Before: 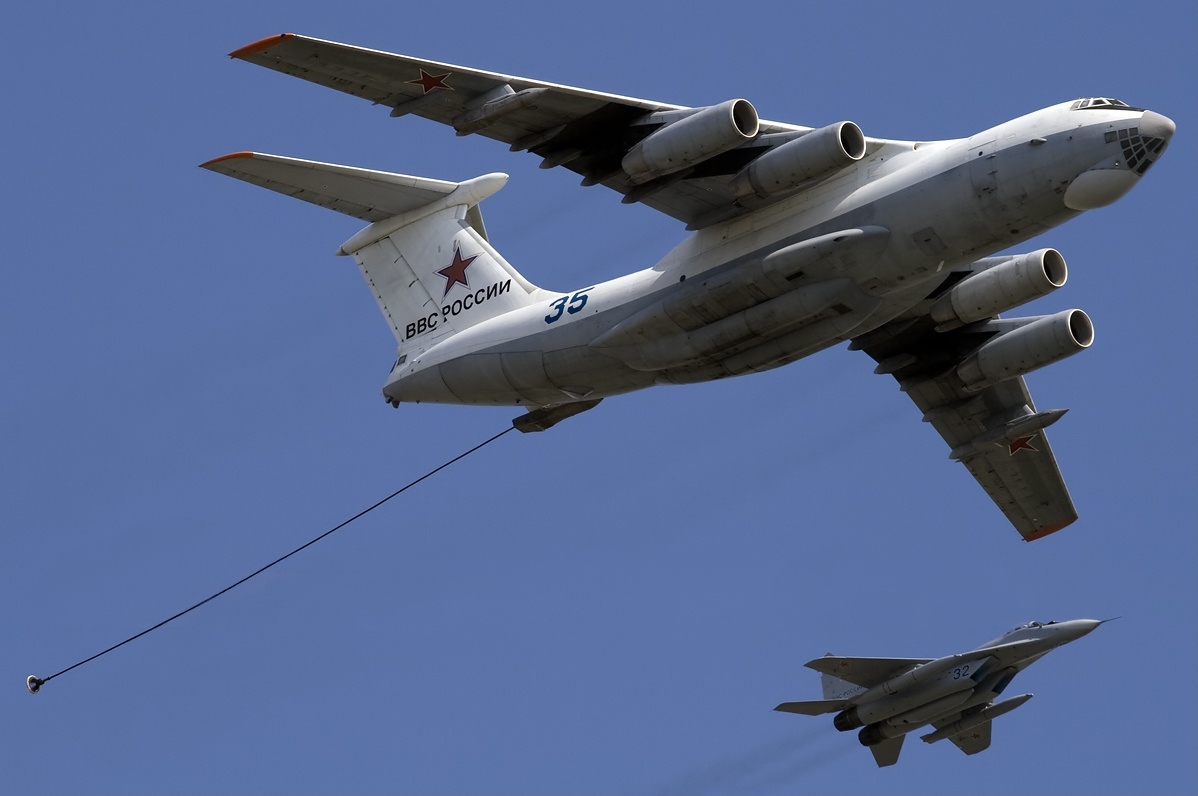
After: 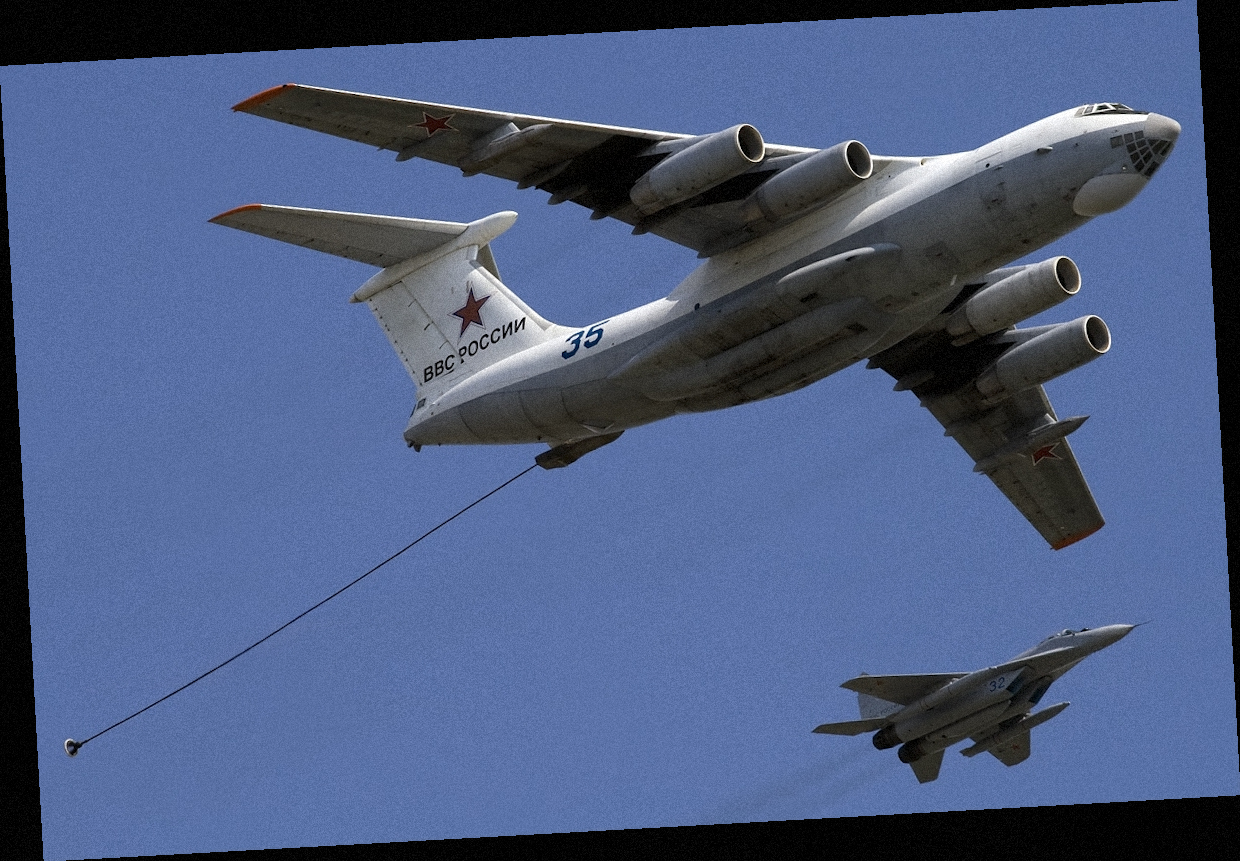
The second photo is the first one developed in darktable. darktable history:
grain: mid-tones bias 0%
rotate and perspective: rotation -3.18°, automatic cropping off
